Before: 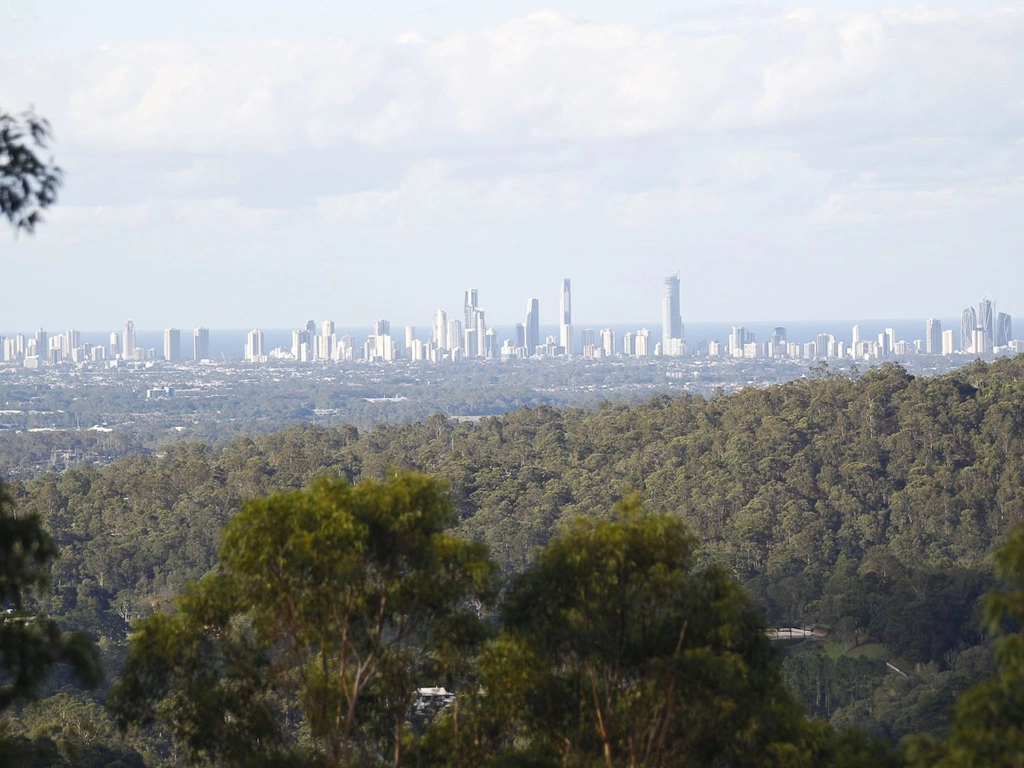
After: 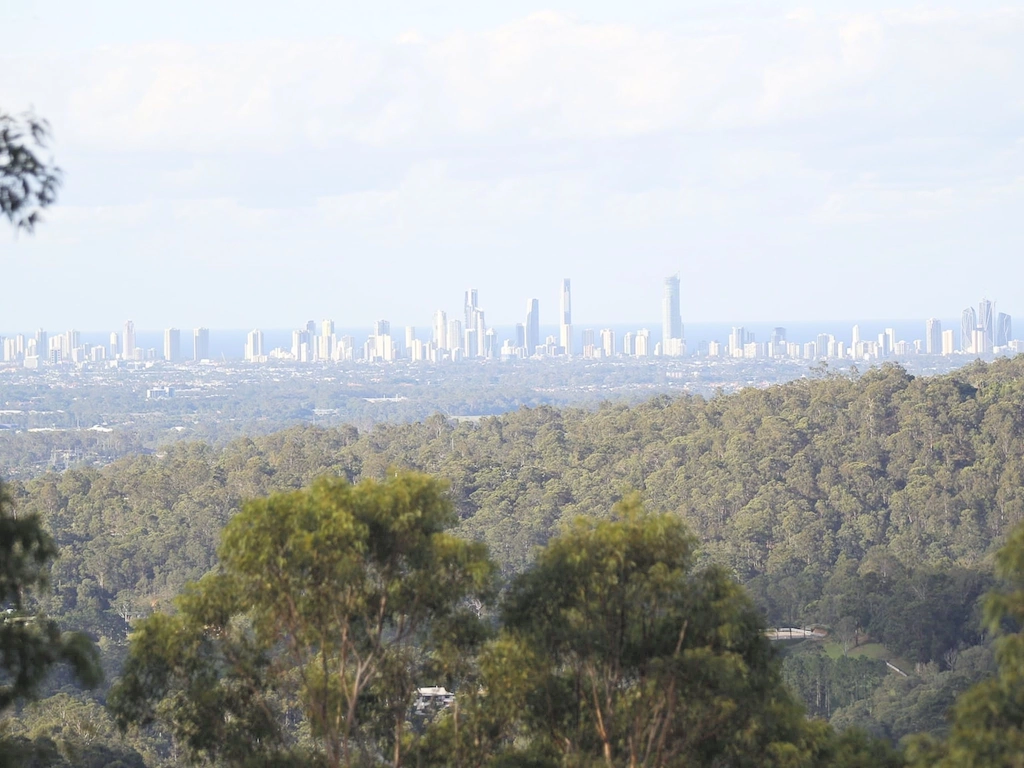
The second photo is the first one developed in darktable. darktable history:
global tonemap: drago (0.7, 100)
